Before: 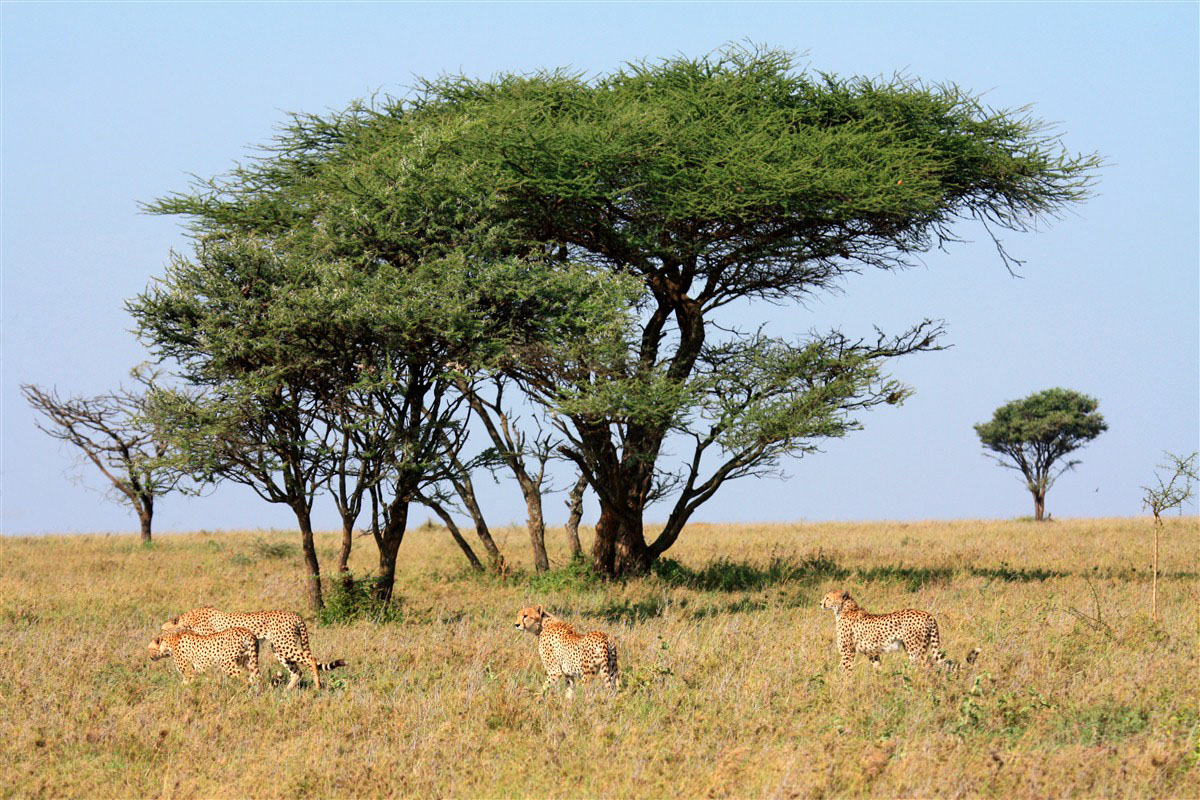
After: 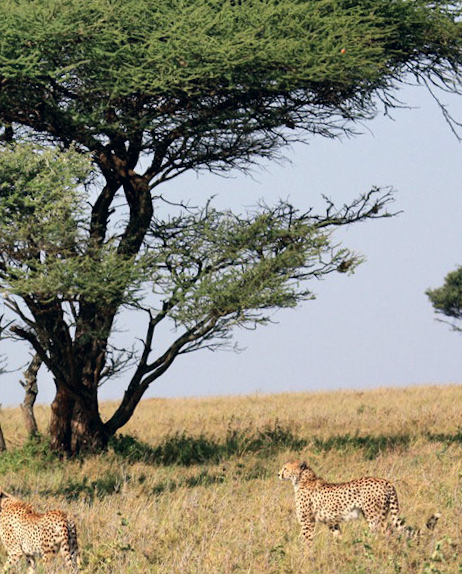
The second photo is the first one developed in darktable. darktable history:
rotate and perspective: rotation -2°, crop left 0.022, crop right 0.978, crop top 0.049, crop bottom 0.951
bloom: size 3%, threshold 100%, strength 0%
shadows and highlights: shadows 75, highlights -25, soften with gaussian
crop: left 45.721%, top 13.393%, right 14.118%, bottom 10.01%
color correction: highlights a* 2.75, highlights b* 5, shadows a* -2.04, shadows b* -4.84, saturation 0.8
